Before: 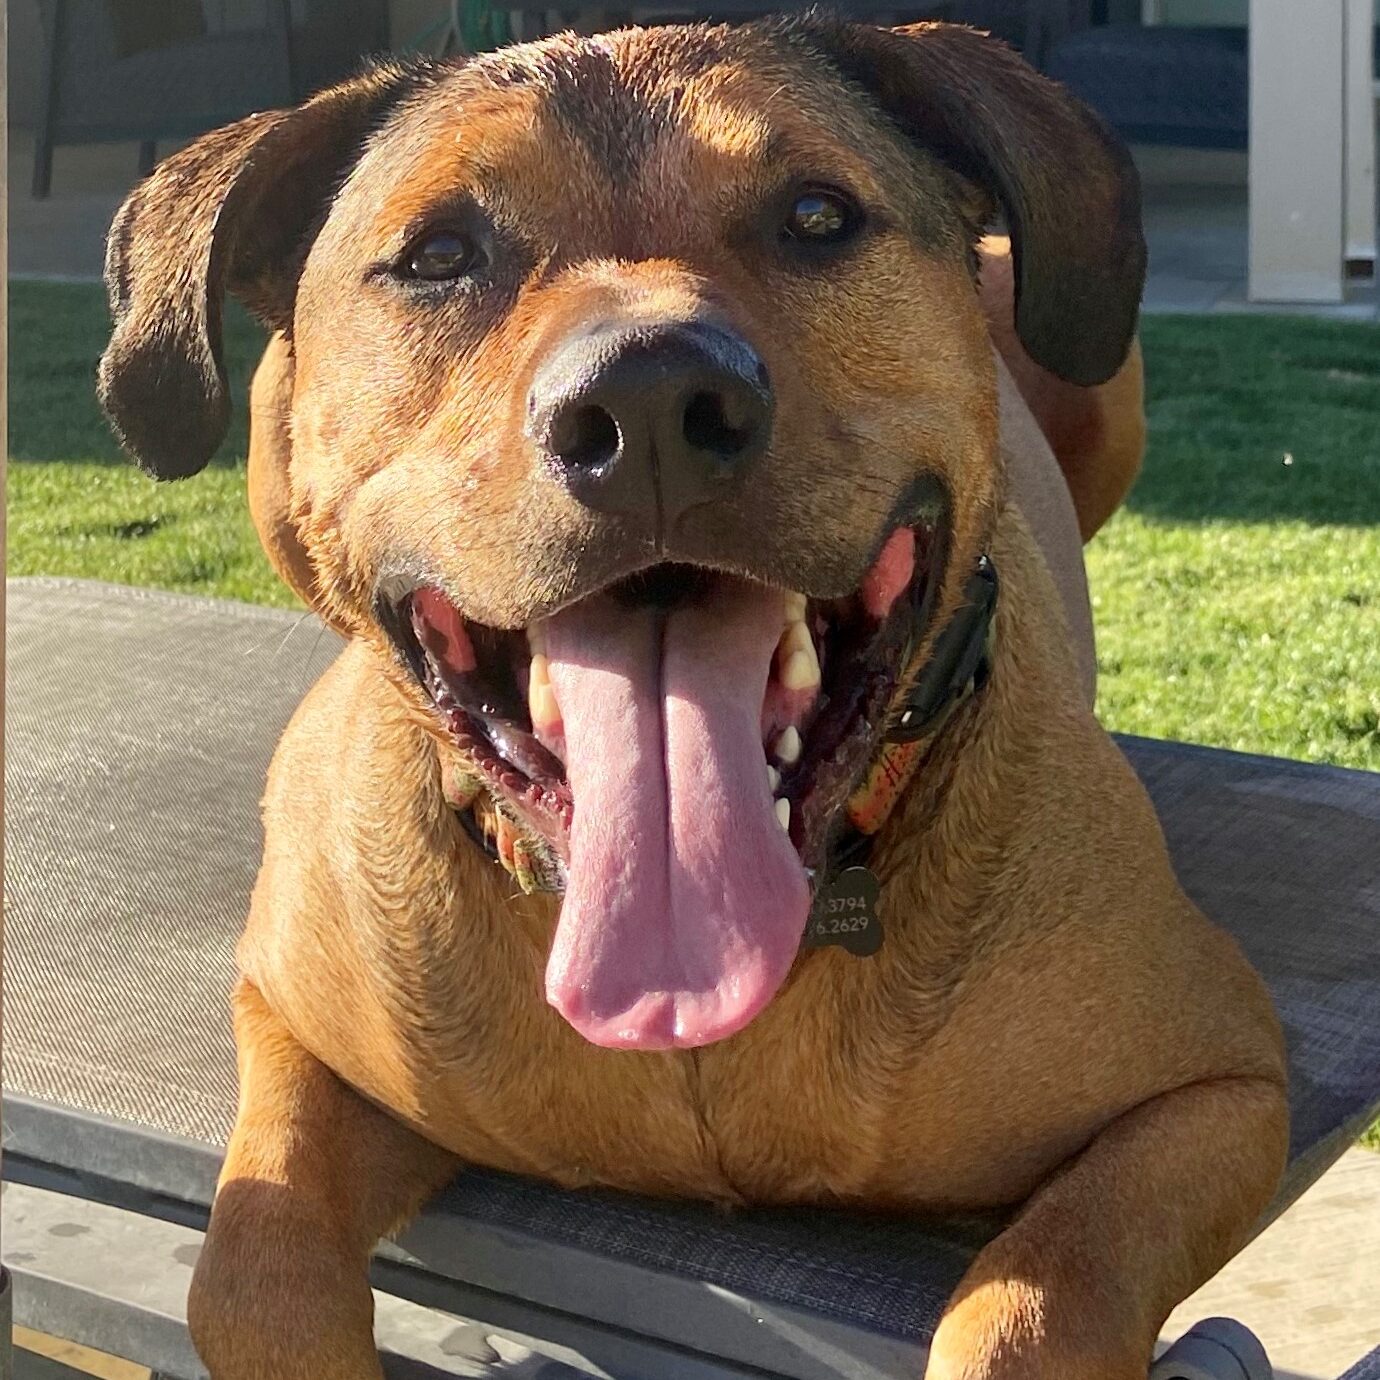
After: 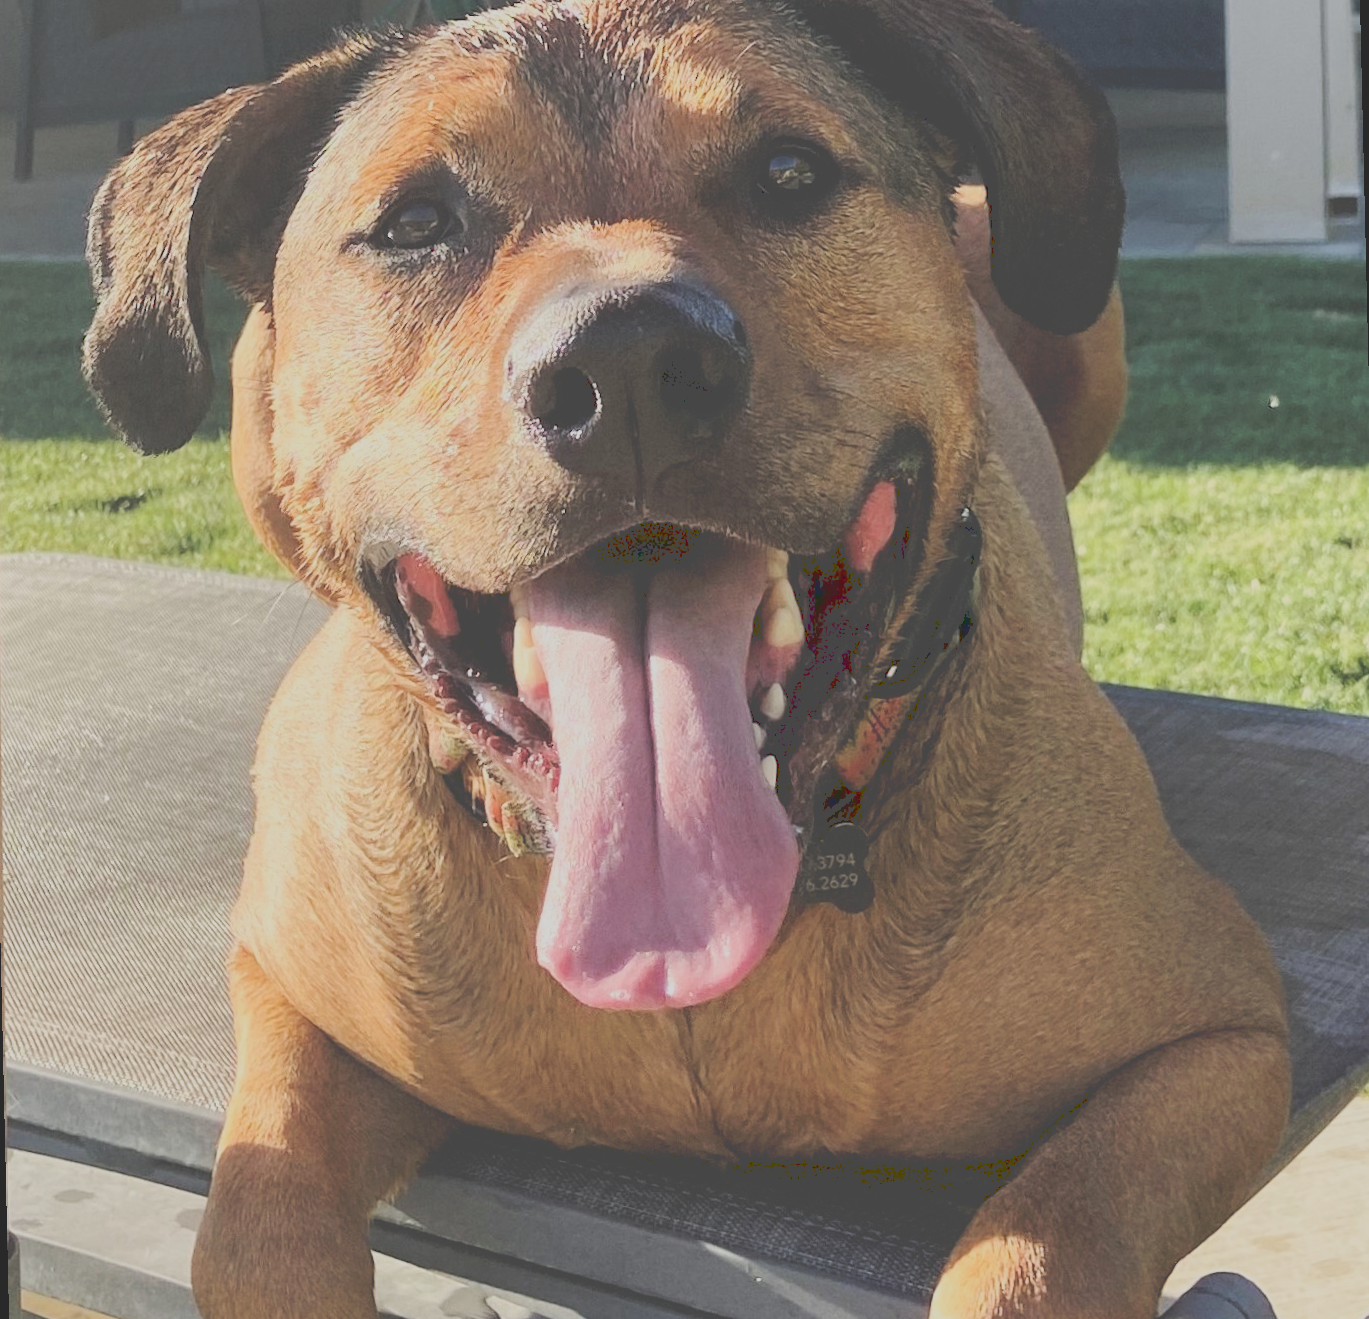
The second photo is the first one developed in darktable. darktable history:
filmic rgb: black relative exposure -7.65 EV, white relative exposure 4.56 EV, hardness 3.61
rotate and perspective: rotation -1.32°, lens shift (horizontal) -0.031, crop left 0.015, crop right 0.985, crop top 0.047, crop bottom 0.982
tone curve: curves: ch0 [(0, 0) (0.003, 0.298) (0.011, 0.298) (0.025, 0.298) (0.044, 0.3) (0.069, 0.302) (0.1, 0.312) (0.136, 0.329) (0.177, 0.354) (0.224, 0.376) (0.277, 0.408) (0.335, 0.453) (0.399, 0.503) (0.468, 0.562) (0.543, 0.623) (0.623, 0.686) (0.709, 0.754) (0.801, 0.825) (0.898, 0.873) (1, 1)], preserve colors none
